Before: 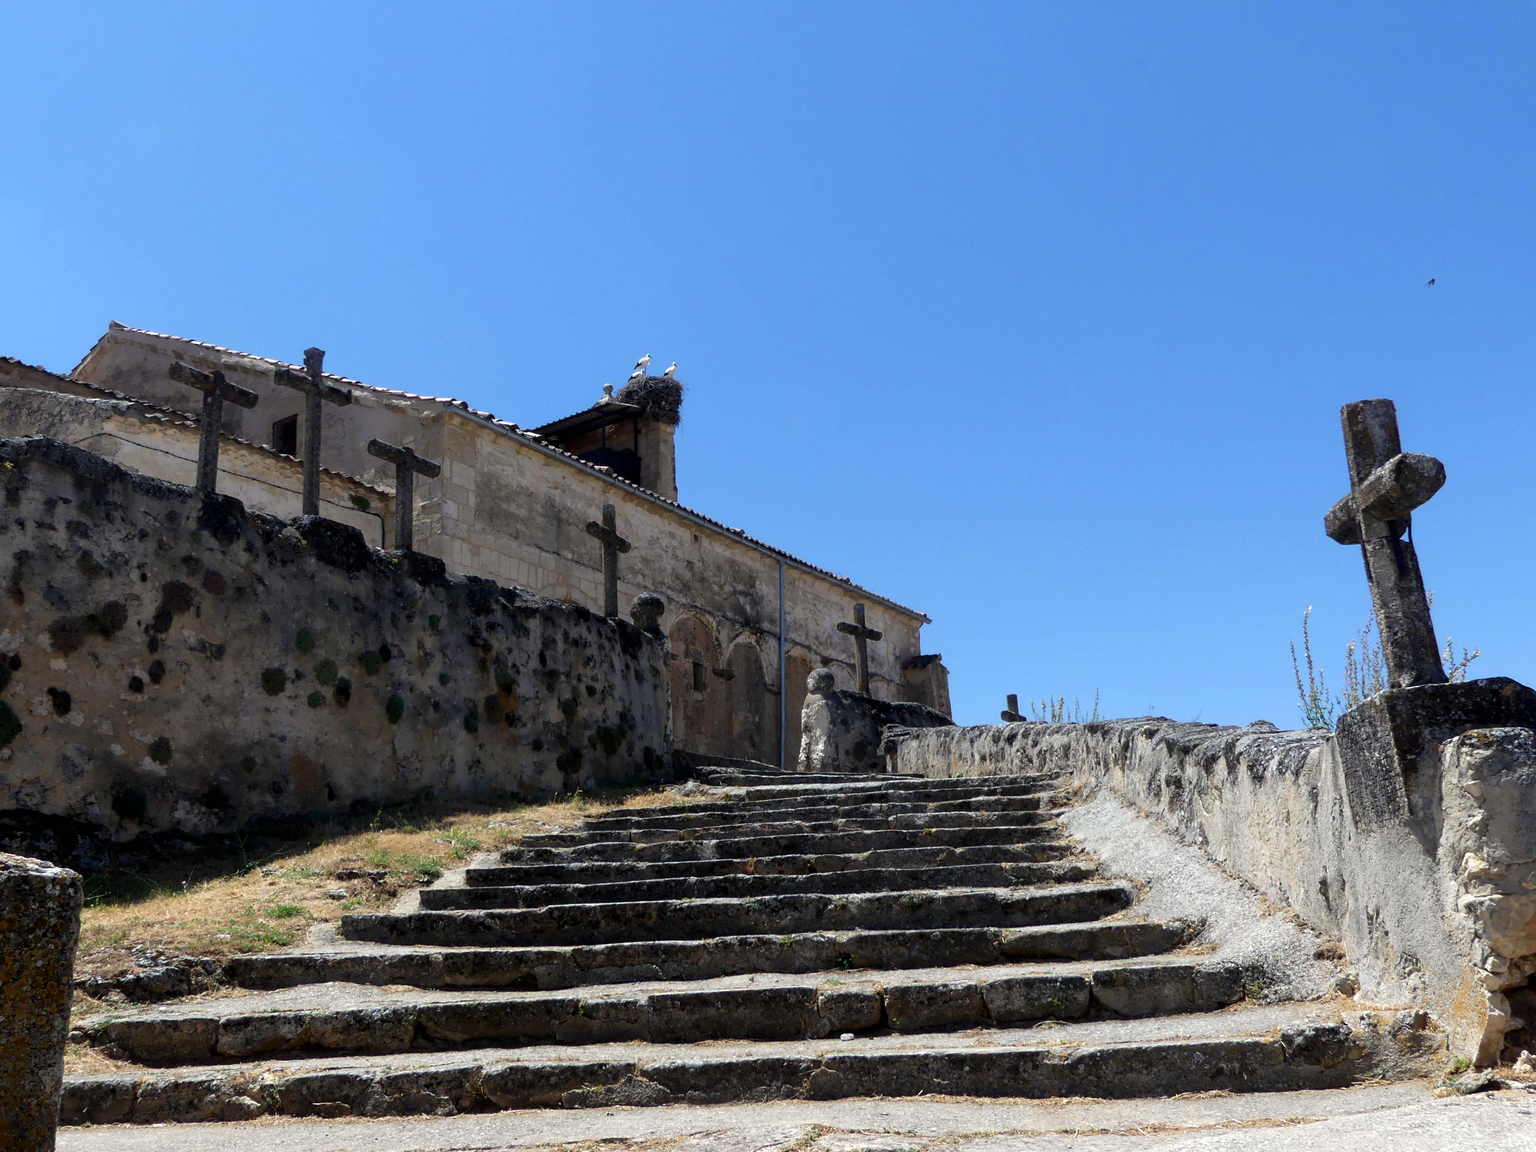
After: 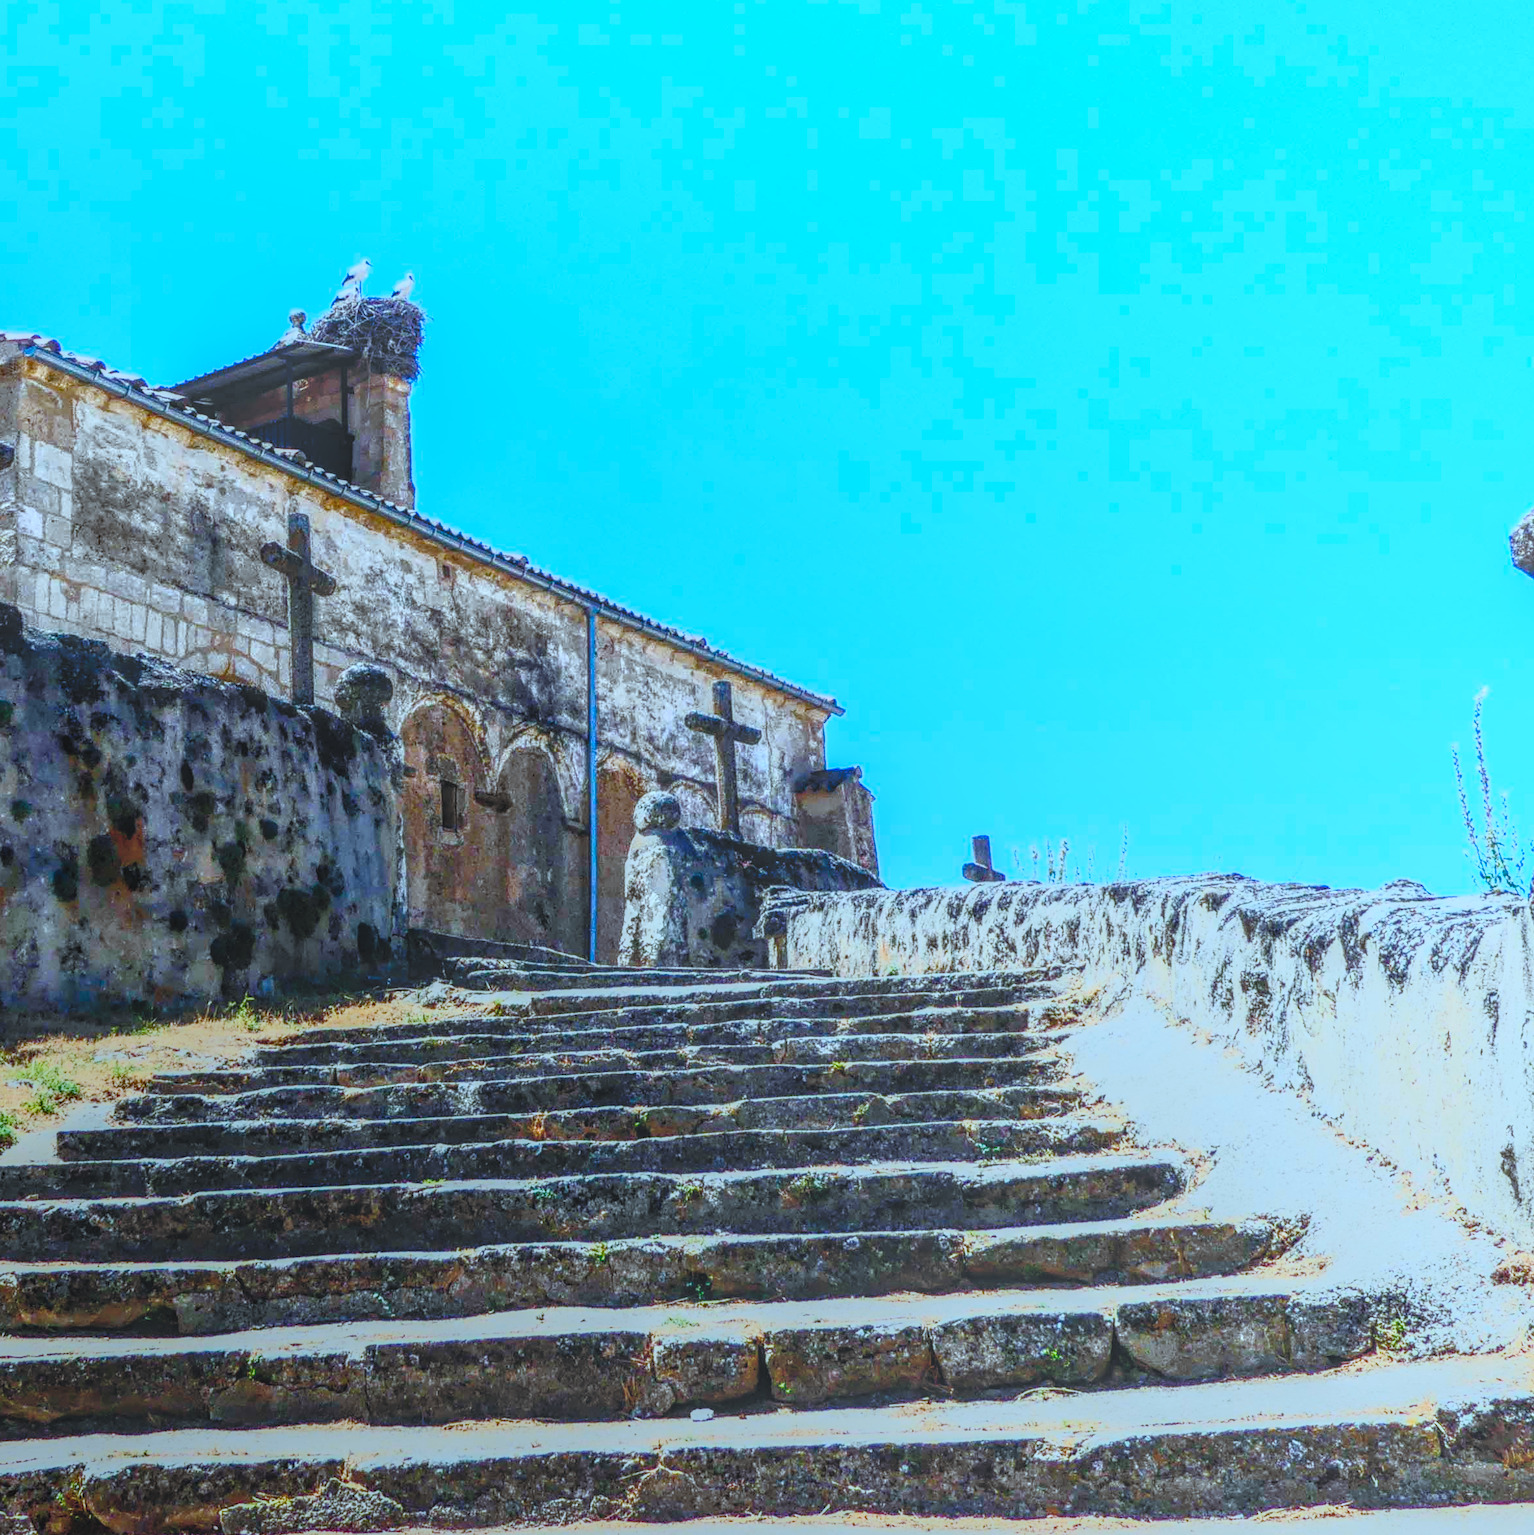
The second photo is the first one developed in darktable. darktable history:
contrast brightness saturation: contrast 0.818, brightness 0.603, saturation 0.592
crop and rotate: left 28.171%, top 17.465%, right 12.758%, bottom 3.728%
local contrast: highlights 20%, shadows 28%, detail 201%, midtone range 0.2
color balance rgb: perceptual saturation grading › global saturation 20%, perceptual saturation grading › highlights -24.762%, perceptual saturation grading › shadows 26.067%
color correction: highlights a* -10.7, highlights b* -19.5
tone equalizer: -8 EV -0.421 EV, -7 EV -0.391 EV, -6 EV -0.296 EV, -5 EV -0.225 EV, -3 EV 0.215 EV, -2 EV 0.337 EV, -1 EV 0.364 EV, +0 EV 0.403 EV
tone curve: curves: ch0 [(0, 0) (0.07, 0.052) (0.23, 0.254) (0.486, 0.53) (0.822, 0.825) (0.994, 0.955)]; ch1 [(0, 0) (0.226, 0.261) (0.379, 0.442) (0.469, 0.472) (0.495, 0.495) (0.514, 0.504) (0.561, 0.568) (0.59, 0.612) (1, 1)]; ch2 [(0, 0) (0.269, 0.299) (0.459, 0.441) (0.498, 0.499) (0.523, 0.52) (0.586, 0.569) (0.635, 0.617) (0.659, 0.681) (0.718, 0.764) (1, 1)], preserve colors none
